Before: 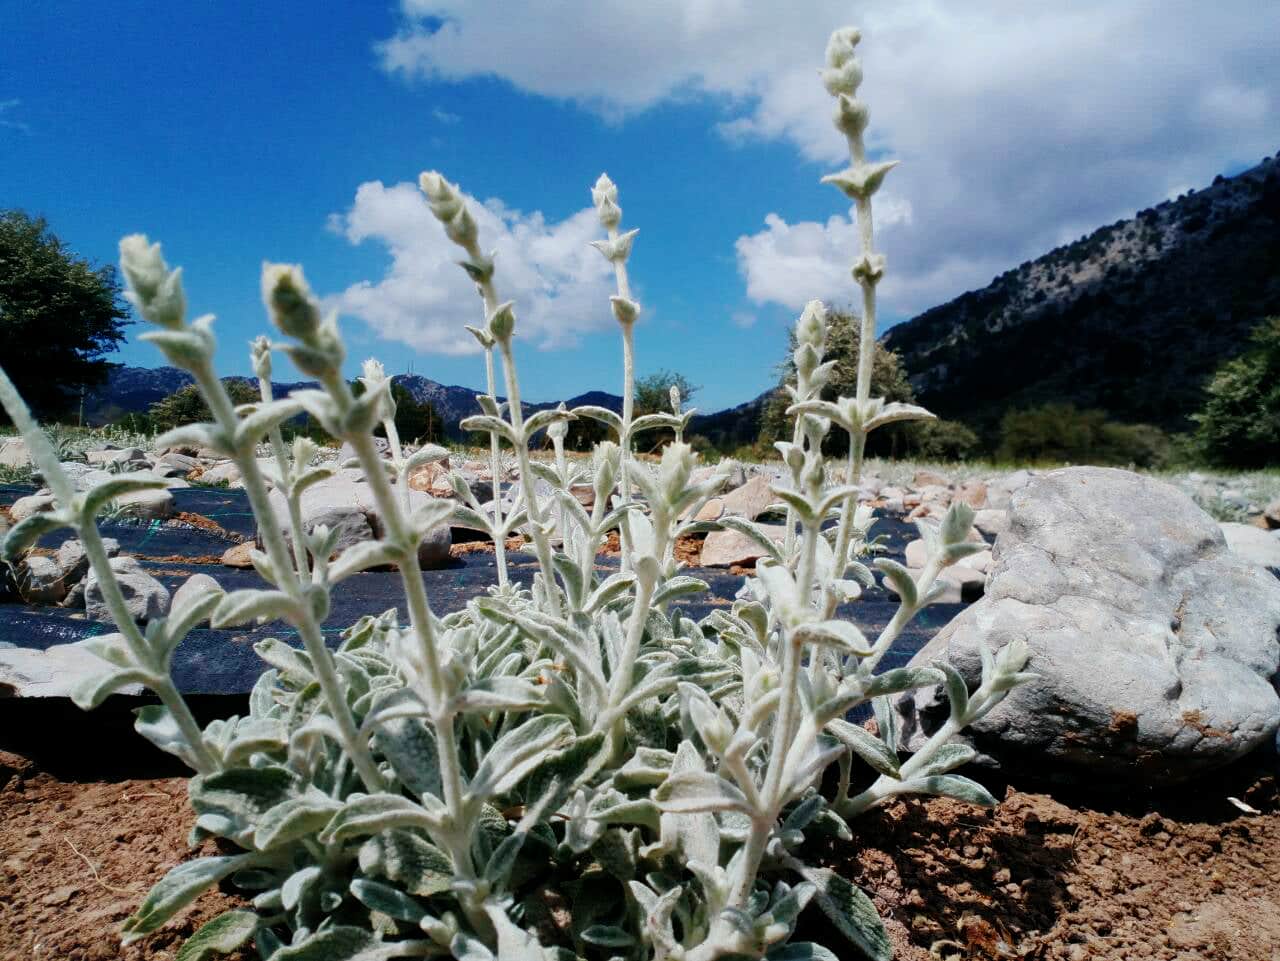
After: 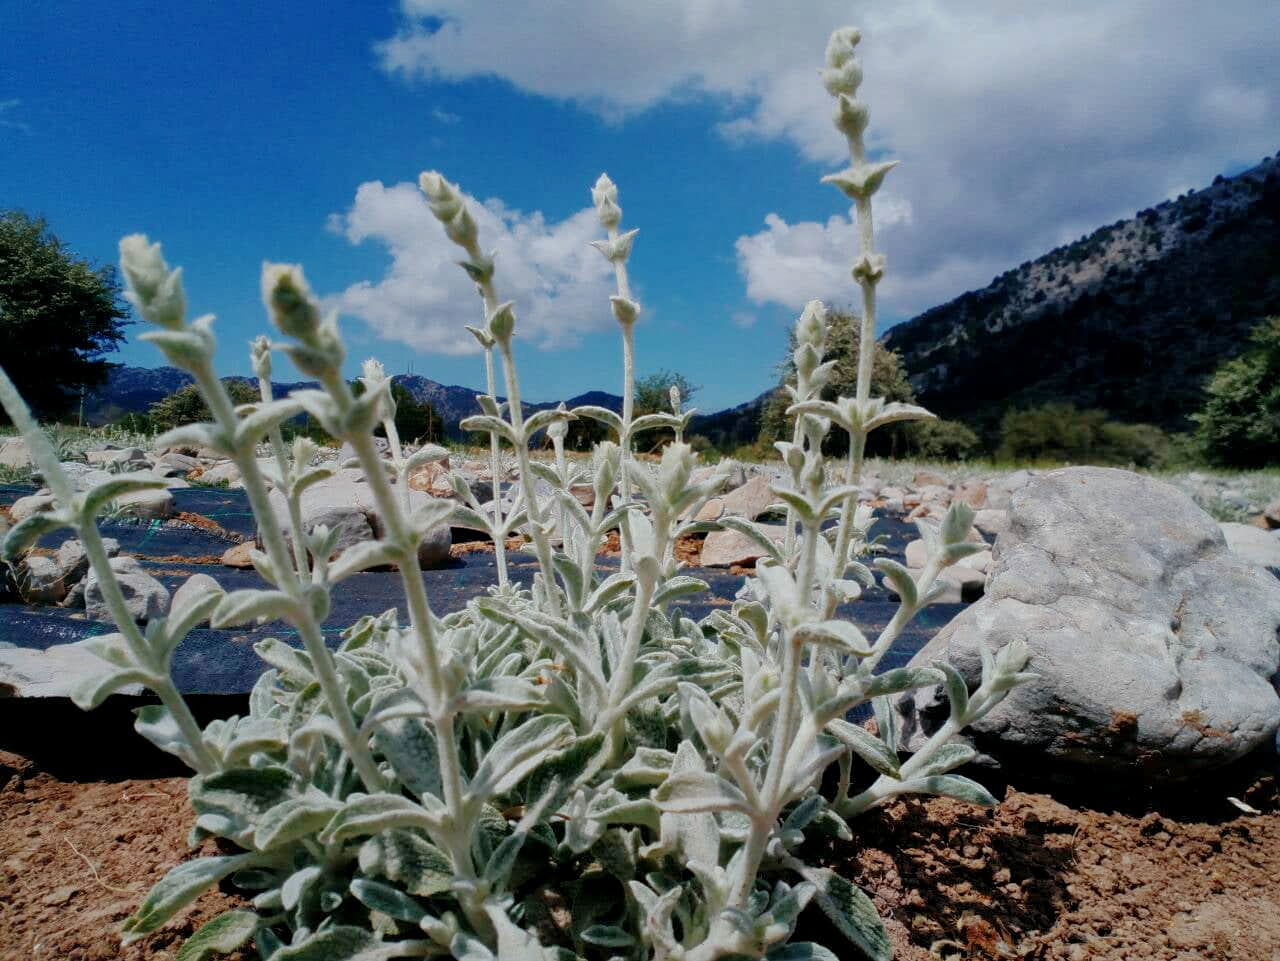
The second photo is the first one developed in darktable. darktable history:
local contrast: mode bilateral grid, contrast 19, coarseness 50, detail 119%, midtone range 0.2
tone equalizer: -8 EV 0.29 EV, -7 EV 0.387 EV, -6 EV 0.397 EV, -5 EV 0.289 EV, -3 EV -0.284 EV, -2 EV -0.398 EV, -1 EV -0.429 EV, +0 EV -0.228 EV, edges refinement/feathering 500, mask exposure compensation -1.57 EV, preserve details no
